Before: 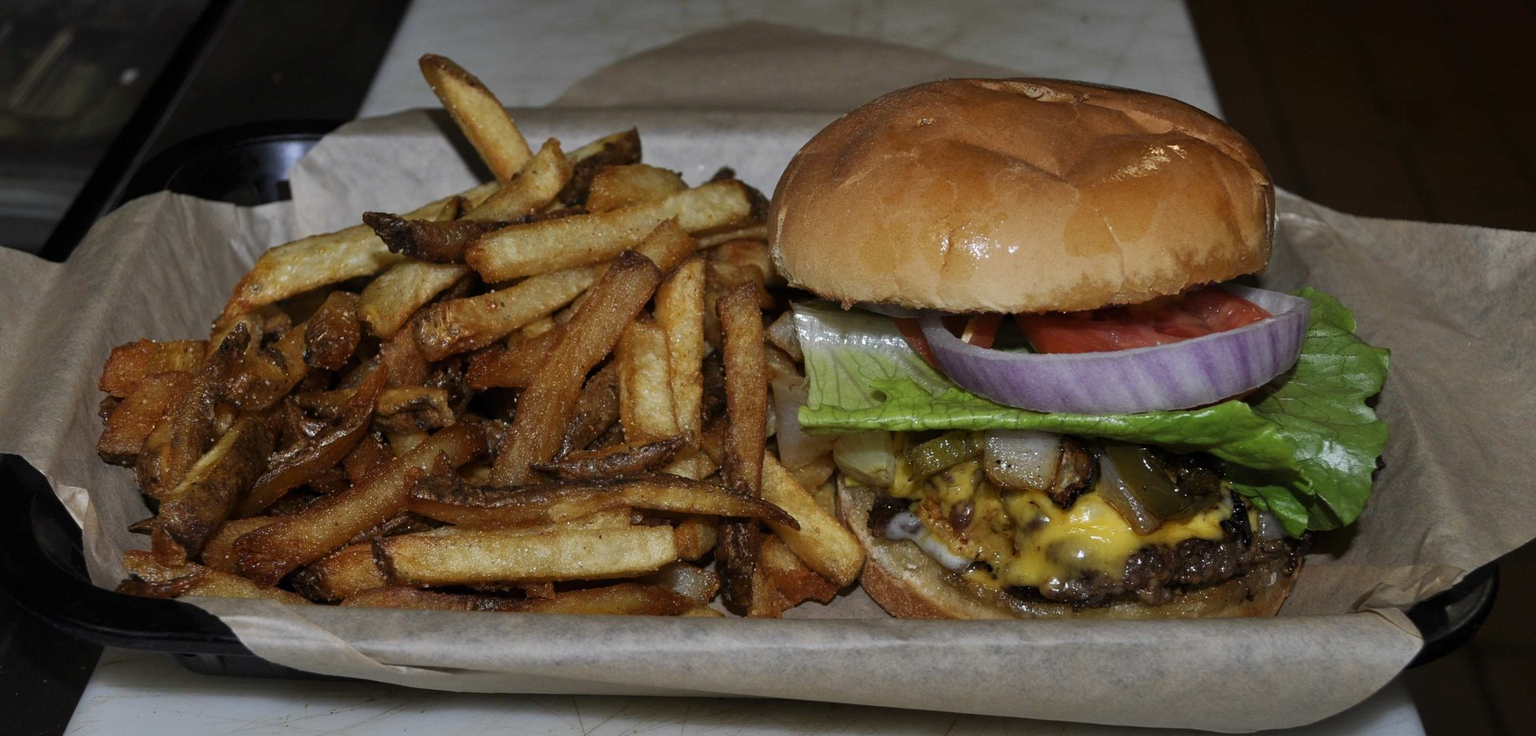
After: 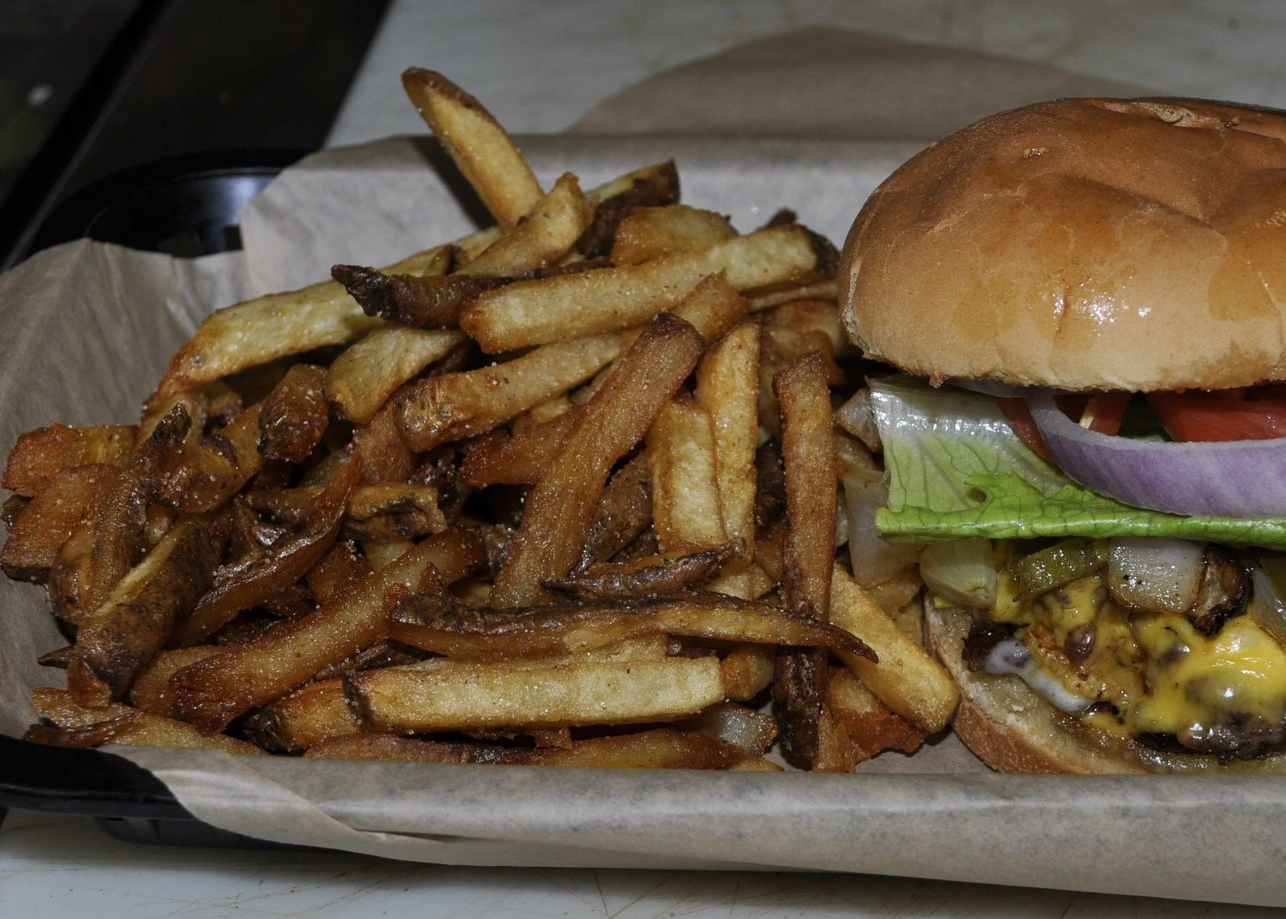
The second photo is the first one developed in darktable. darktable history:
crop and rotate: left 6.393%, right 26.598%
